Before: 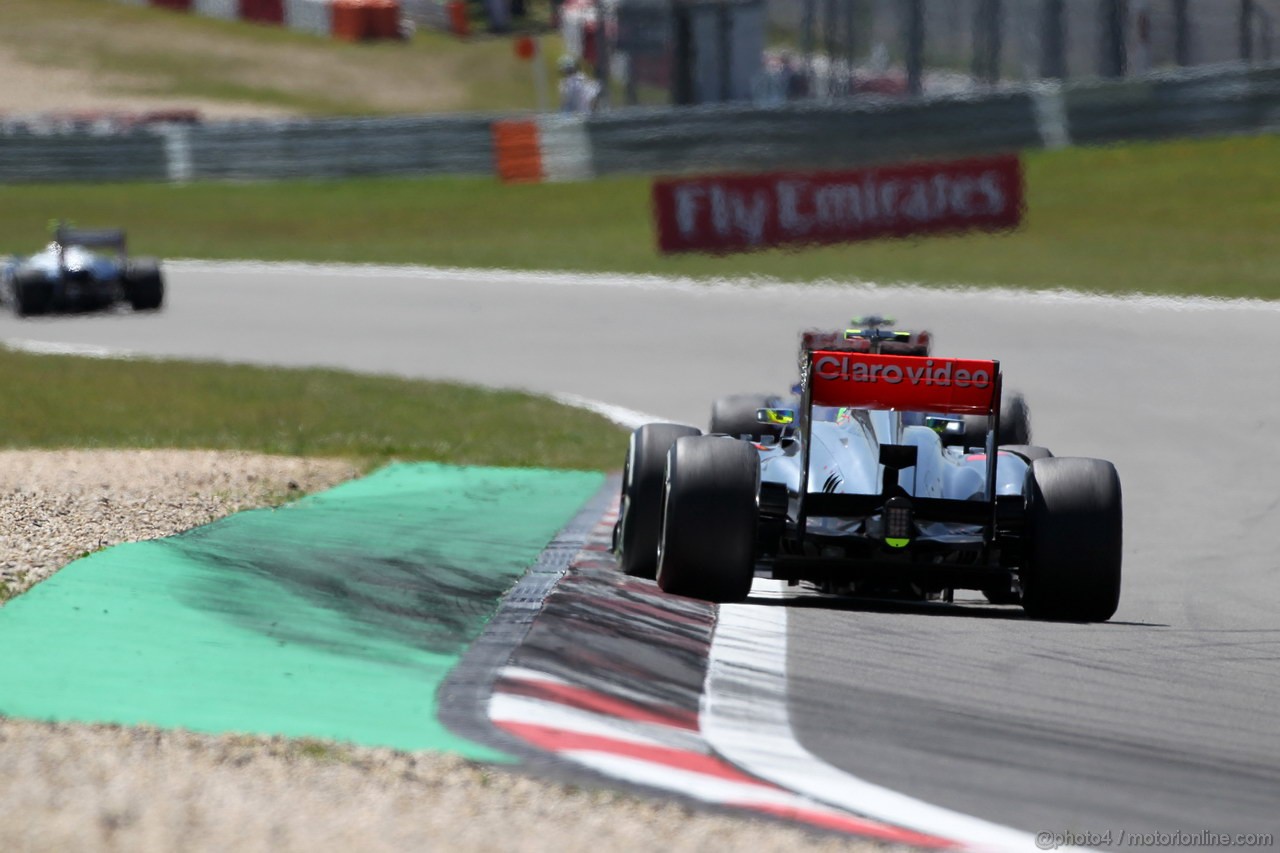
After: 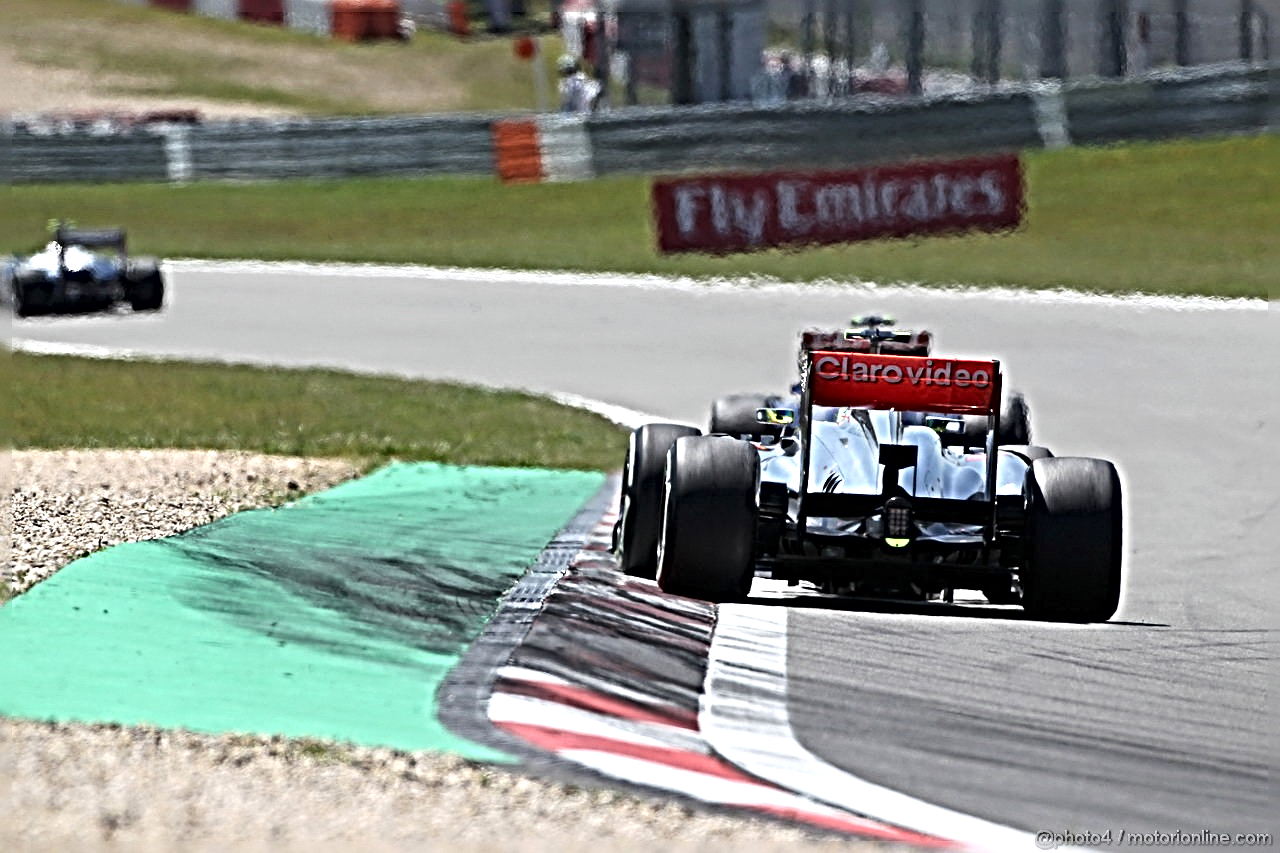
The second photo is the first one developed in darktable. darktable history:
contrast brightness saturation: contrast 0.075, saturation 0.024
sharpen: radius 6.259, amount 1.806, threshold 0.196
haze removal: strength -0.109, compatibility mode true
exposure: black level correction 0, exposure 0.3 EV, compensate exposure bias true, compensate highlight preservation false
